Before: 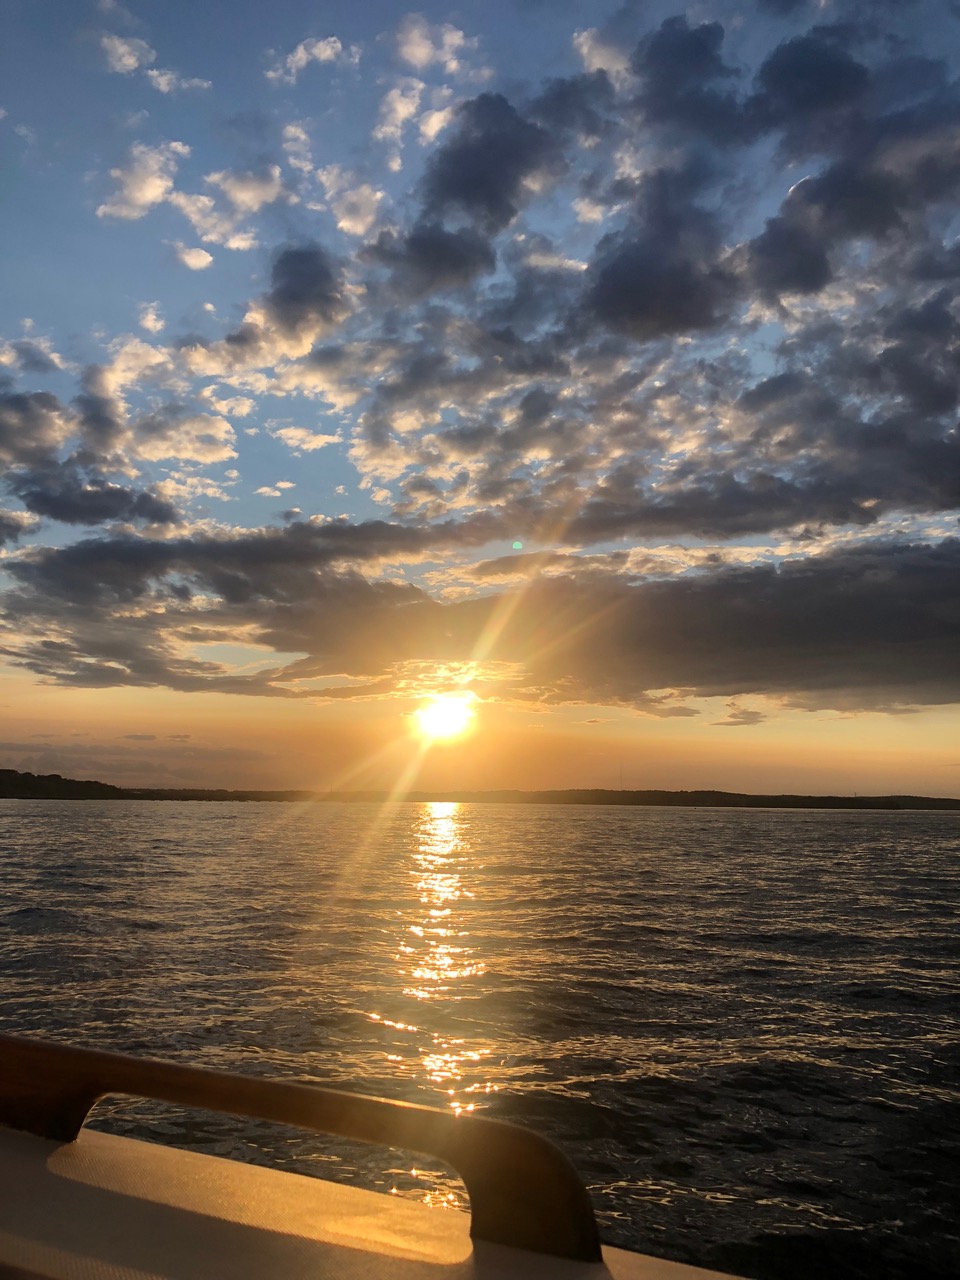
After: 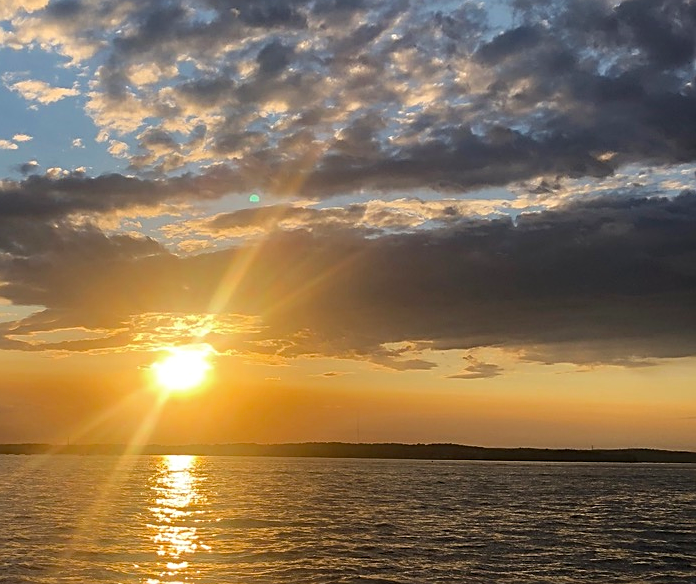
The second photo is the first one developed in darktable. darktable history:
sharpen: on, module defaults
color balance rgb: perceptual saturation grading › global saturation 9.855%, global vibrance 16.523%, saturation formula JzAzBz (2021)
crop and rotate: left 27.452%, top 27.17%, bottom 27.198%
tone equalizer: edges refinement/feathering 500, mask exposure compensation -1.57 EV, preserve details no
